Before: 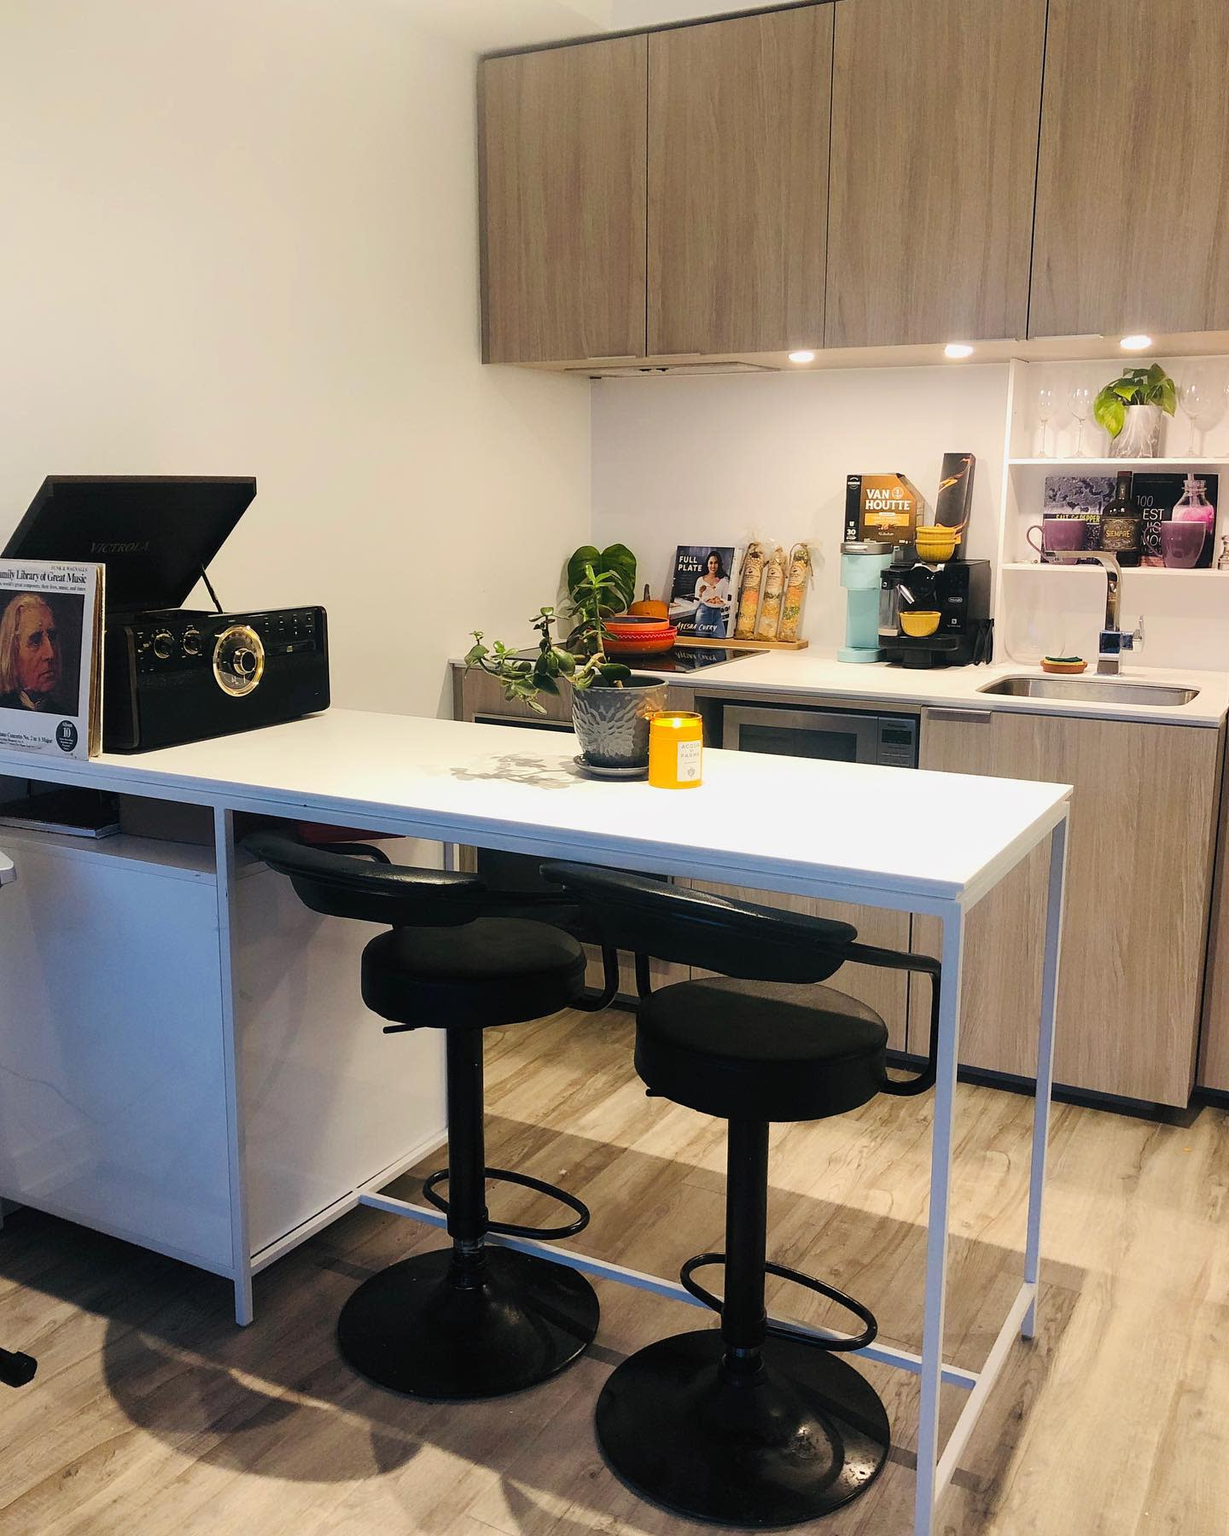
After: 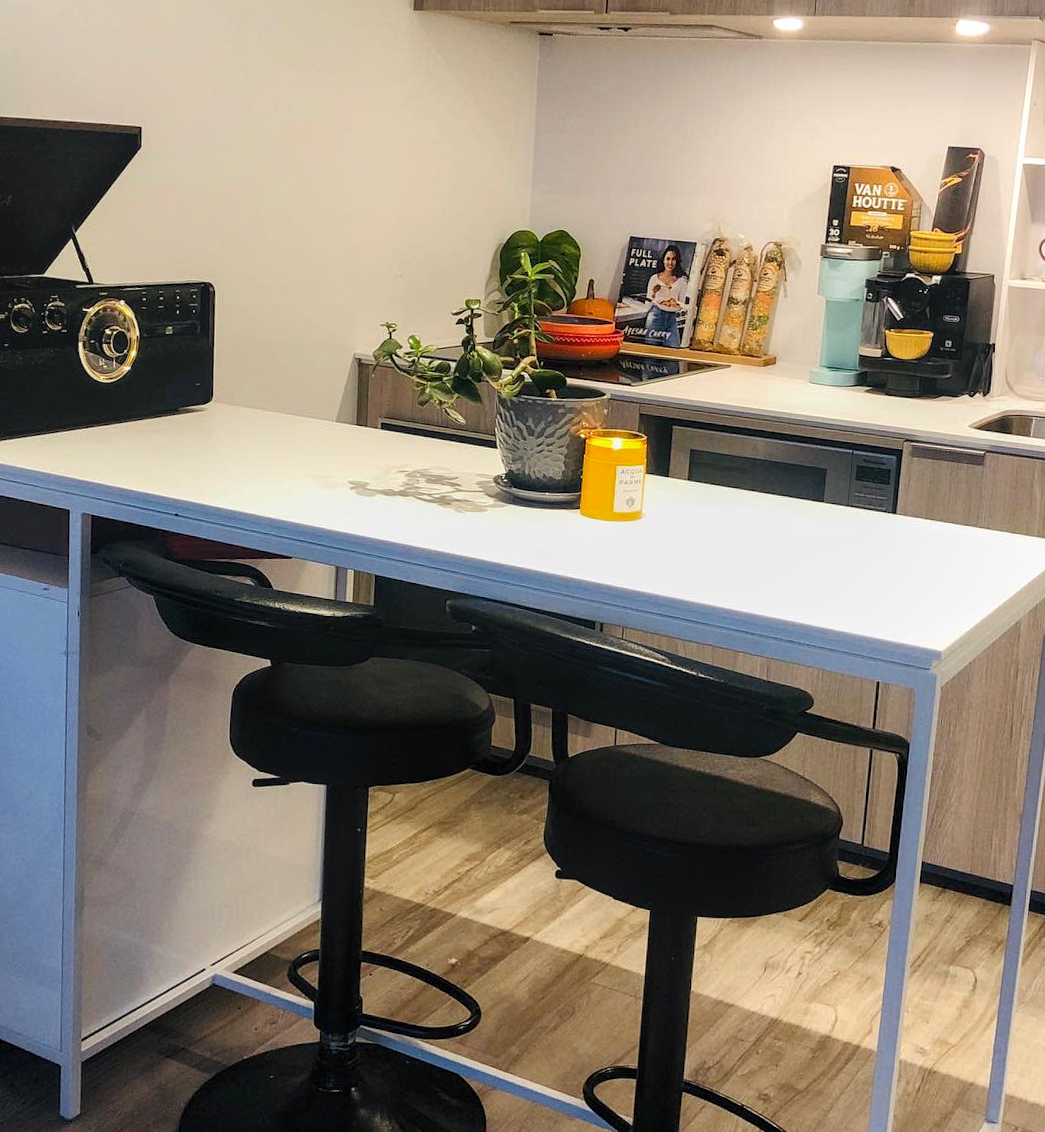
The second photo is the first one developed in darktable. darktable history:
crop and rotate: angle -3.37°, left 9.79%, top 20.73%, right 12.42%, bottom 11.82%
local contrast: on, module defaults
